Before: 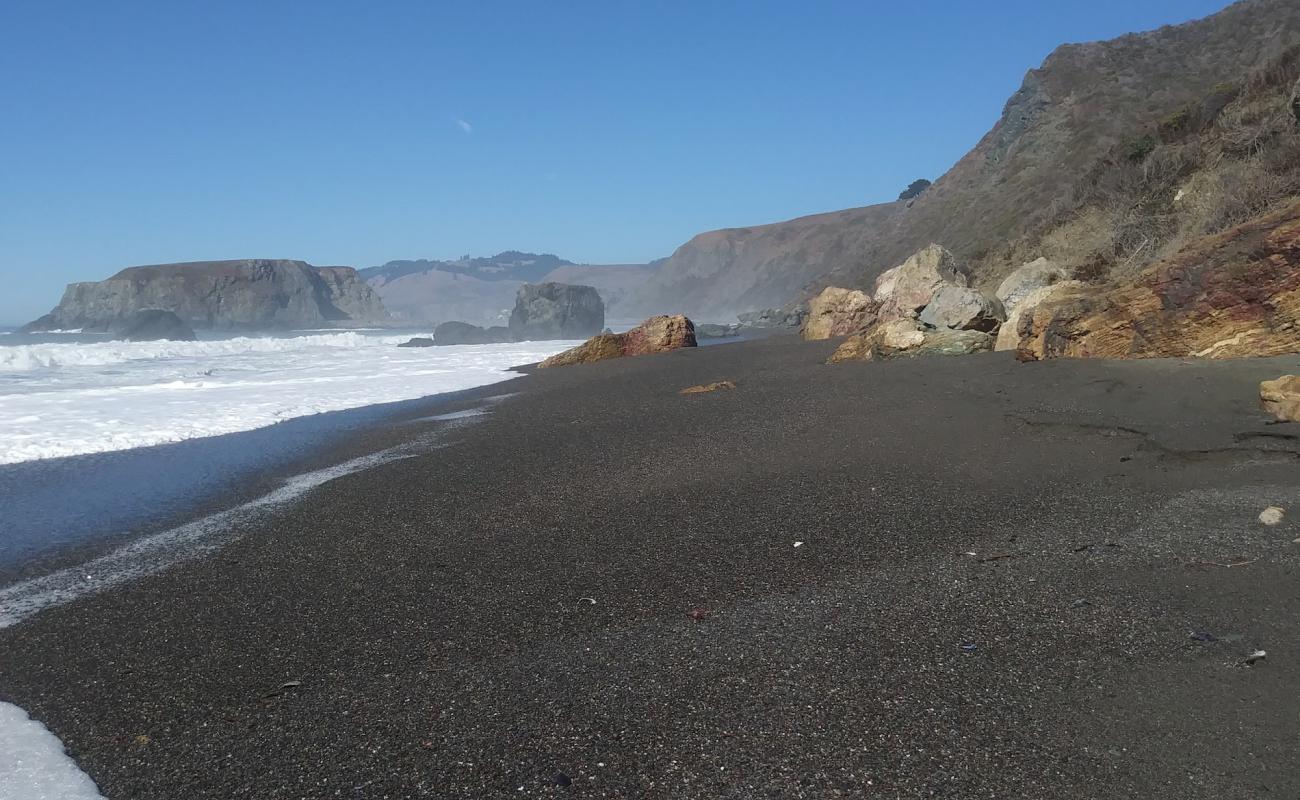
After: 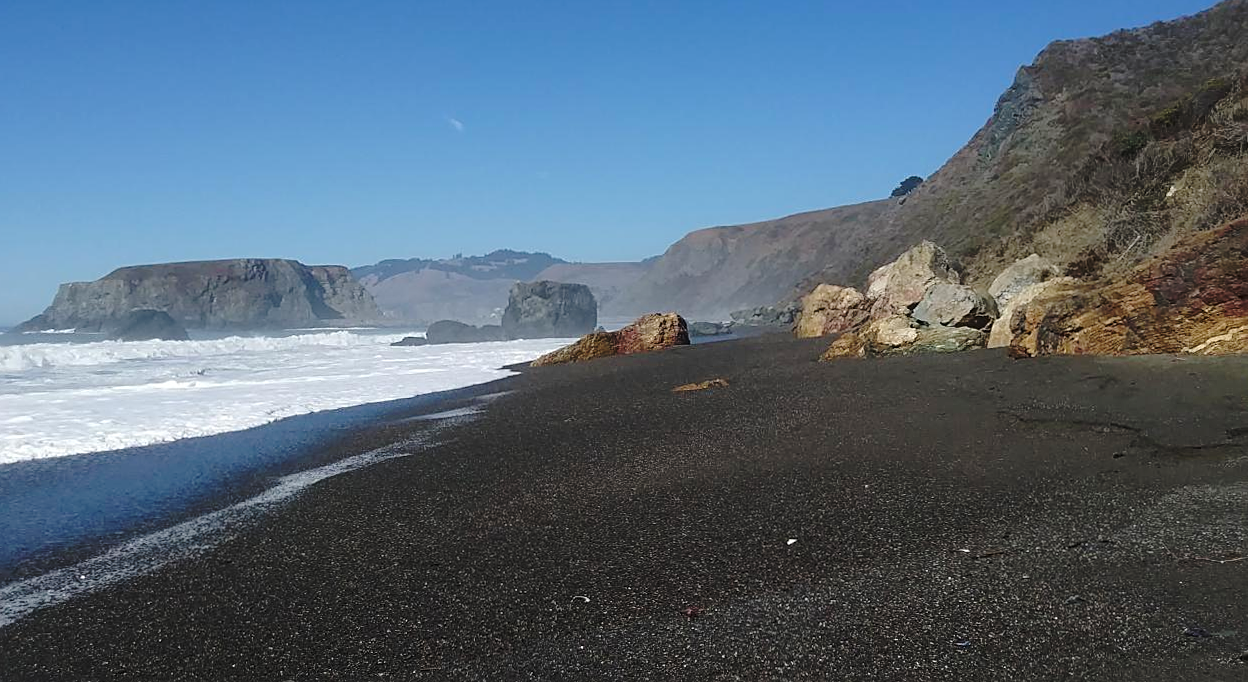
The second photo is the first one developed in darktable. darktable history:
base curve: curves: ch0 [(0, 0) (0.073, 0.04) (0.157, 0.139) (0.492, 0.492) (0.758, 0.758) (1, 1)], preserve colors none
sharpen: on, module defaults
crop and rotate: angle 0.2°, left 0.275%, right 3.127%, bottom 14.18%
